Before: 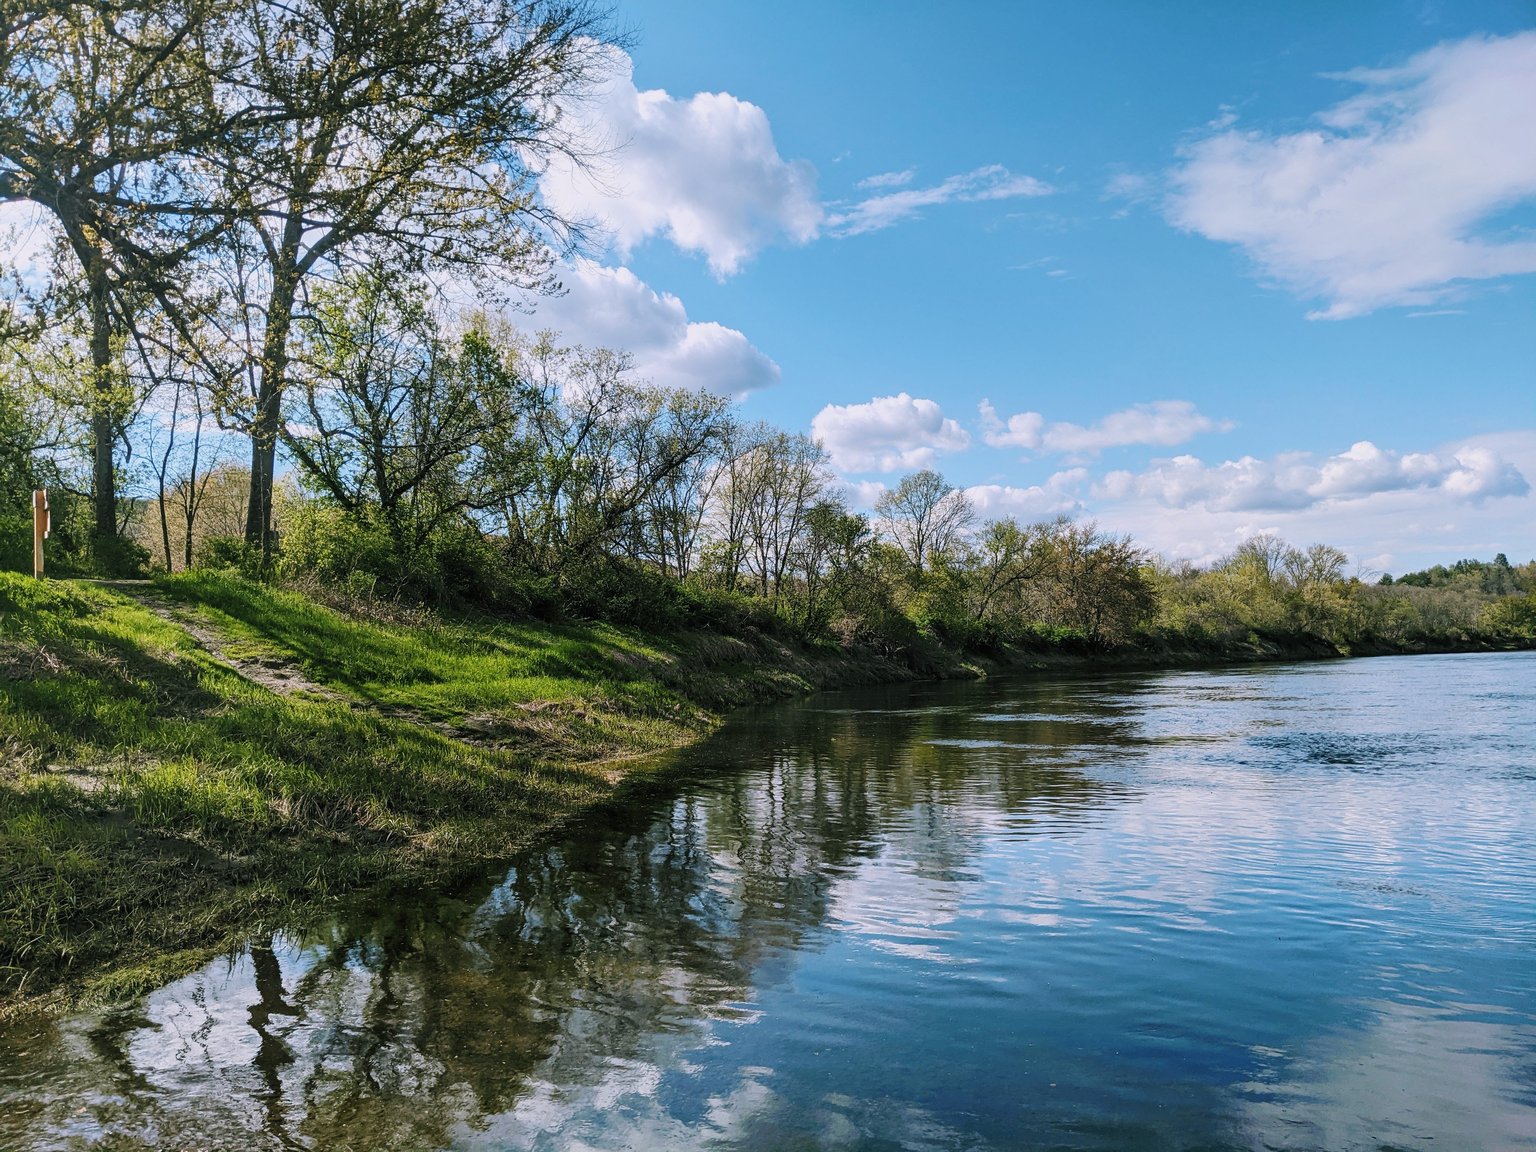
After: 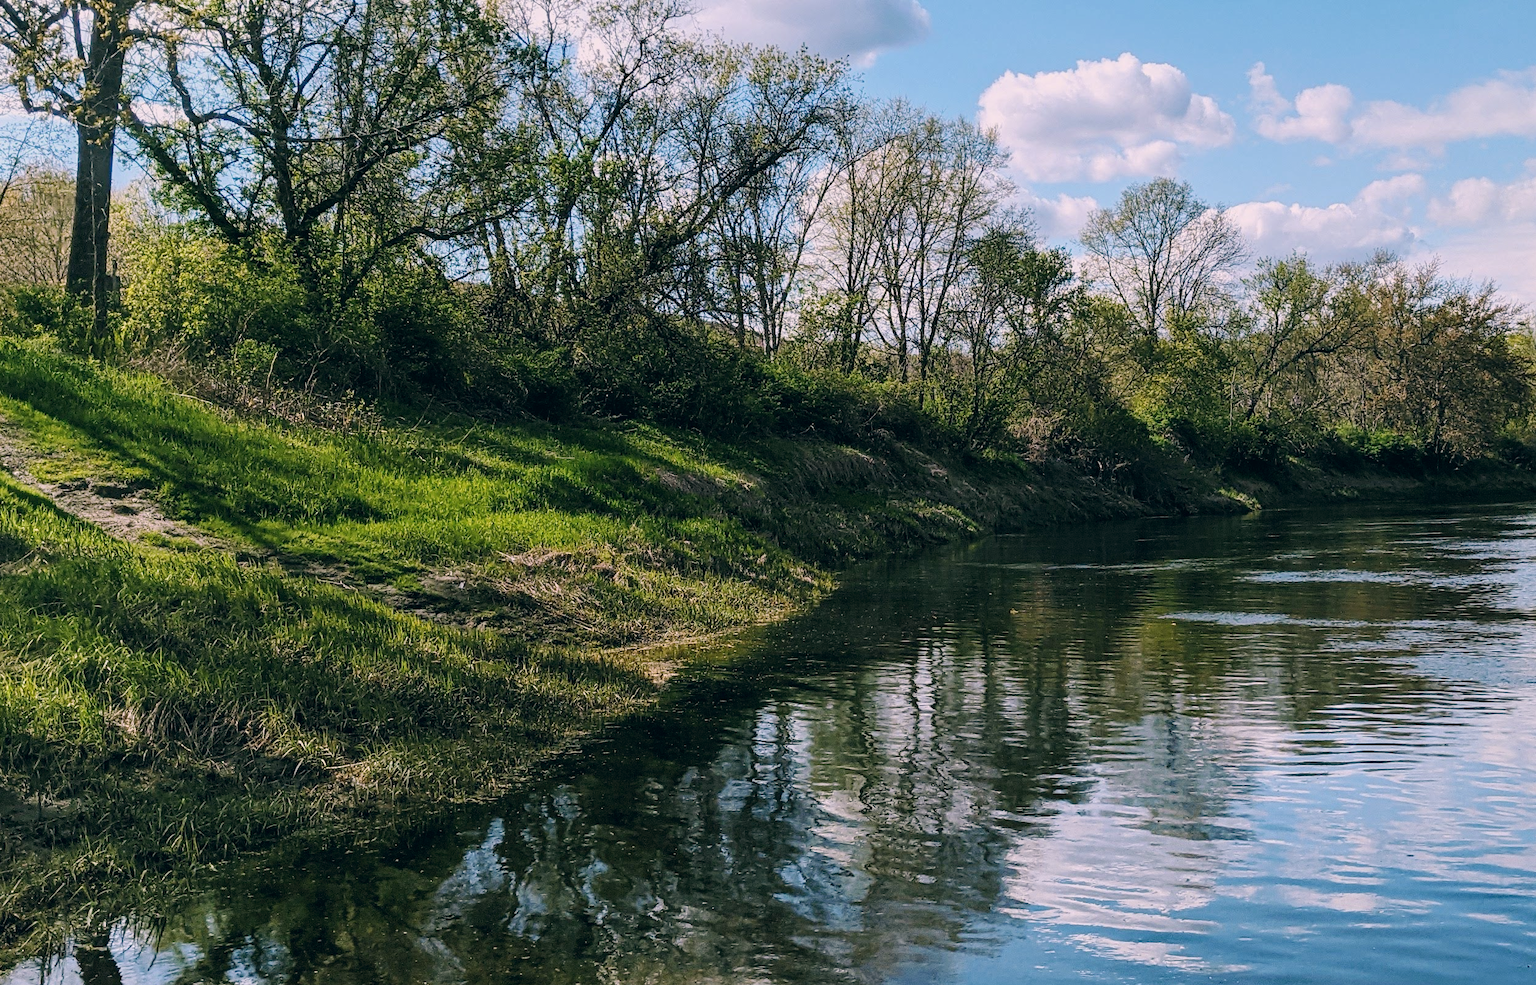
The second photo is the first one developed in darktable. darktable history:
crop: left 13.312%, top 31.28%, right 24.627%, bottom 15.582%
color correction: highlights a* 5.38, highlights b* 5.3, shadows a* -4.26, shadows b* -5.11
